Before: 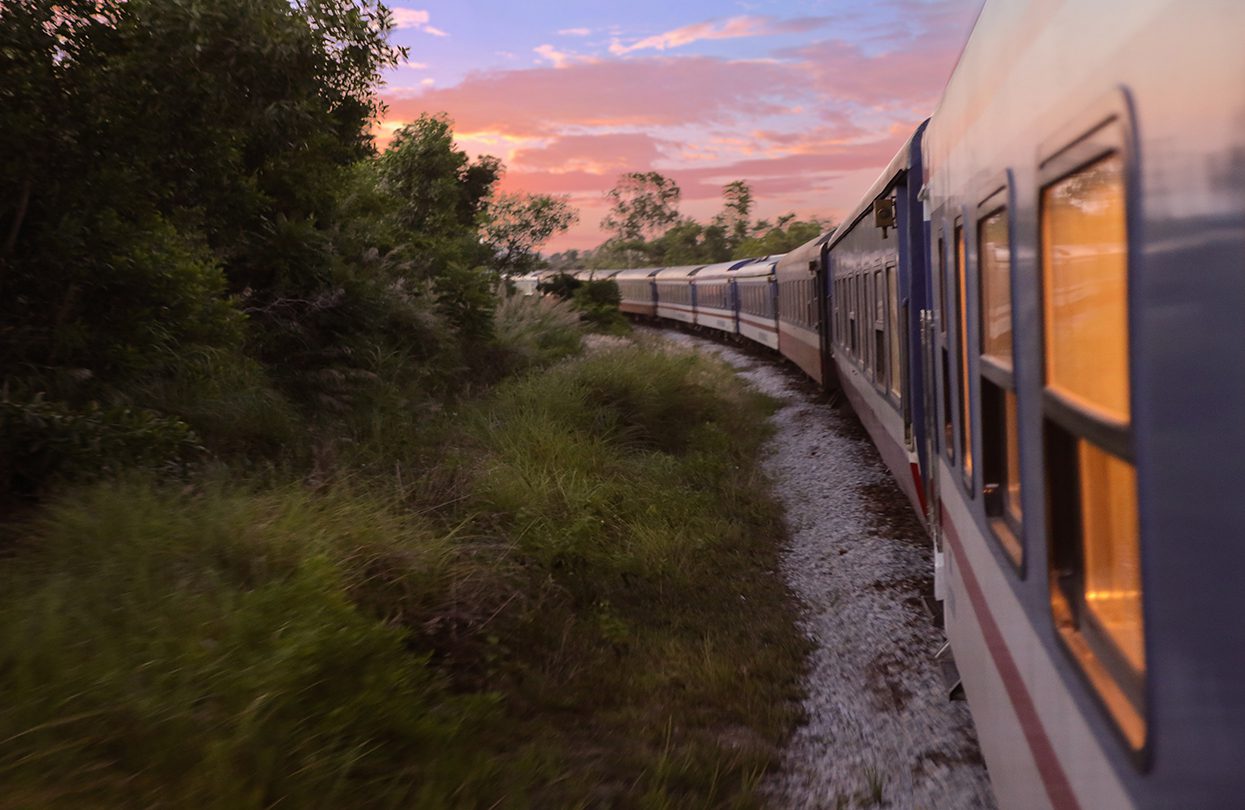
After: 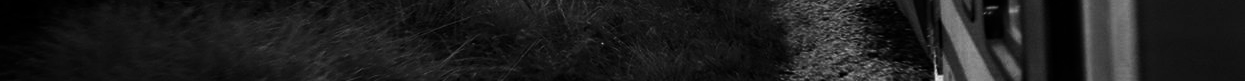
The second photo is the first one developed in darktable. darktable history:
contrast brightness saturation: contrast 0.09, brightness -0.59, saturation 0.17
white balance: red 0.98, blue 1.034
exposure: black level correction 0, exposure 1.173 EV, compensate exposure bias true, compensate highlight preservation false
monochrome: on, module defaults
haze removal: compatibility mode true, adaptive false
crop and rotate: top 59.084%, bottom 30.916%
vibrance: on, module defaults
